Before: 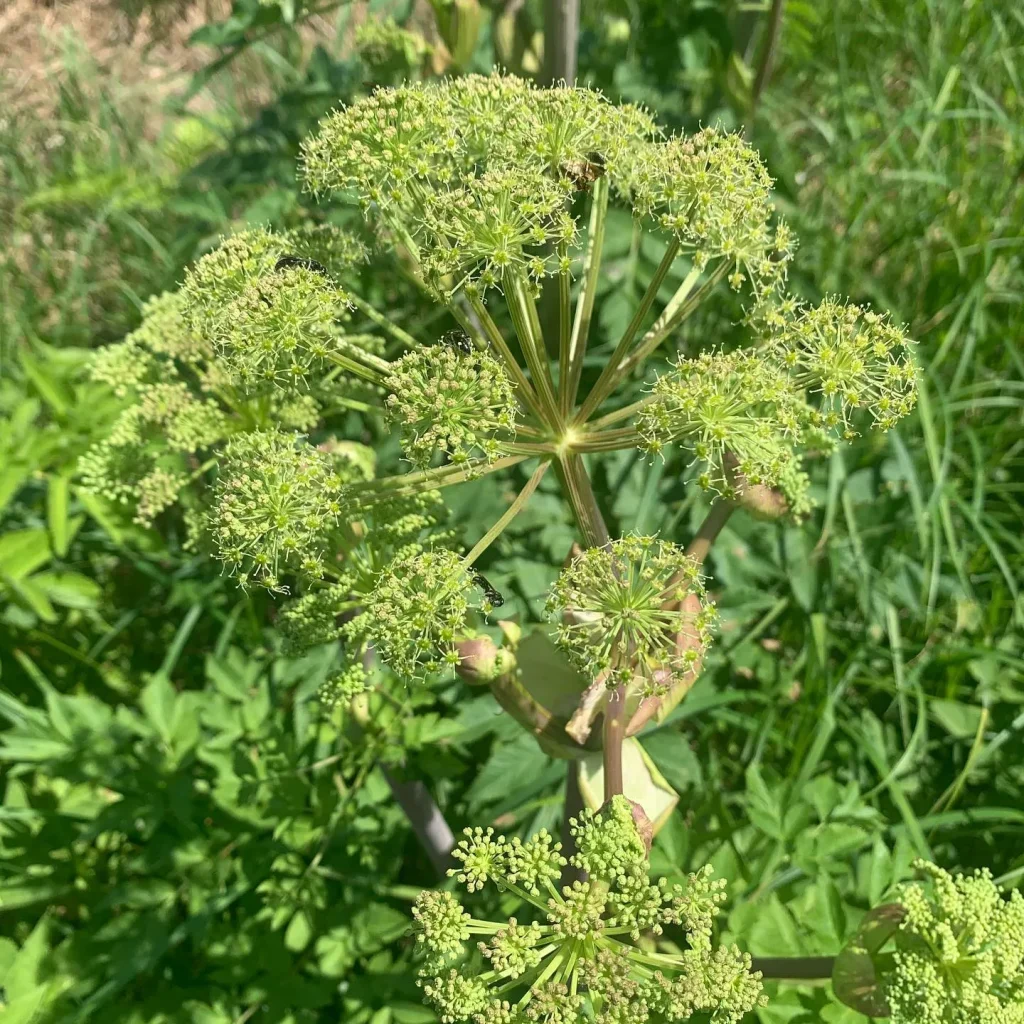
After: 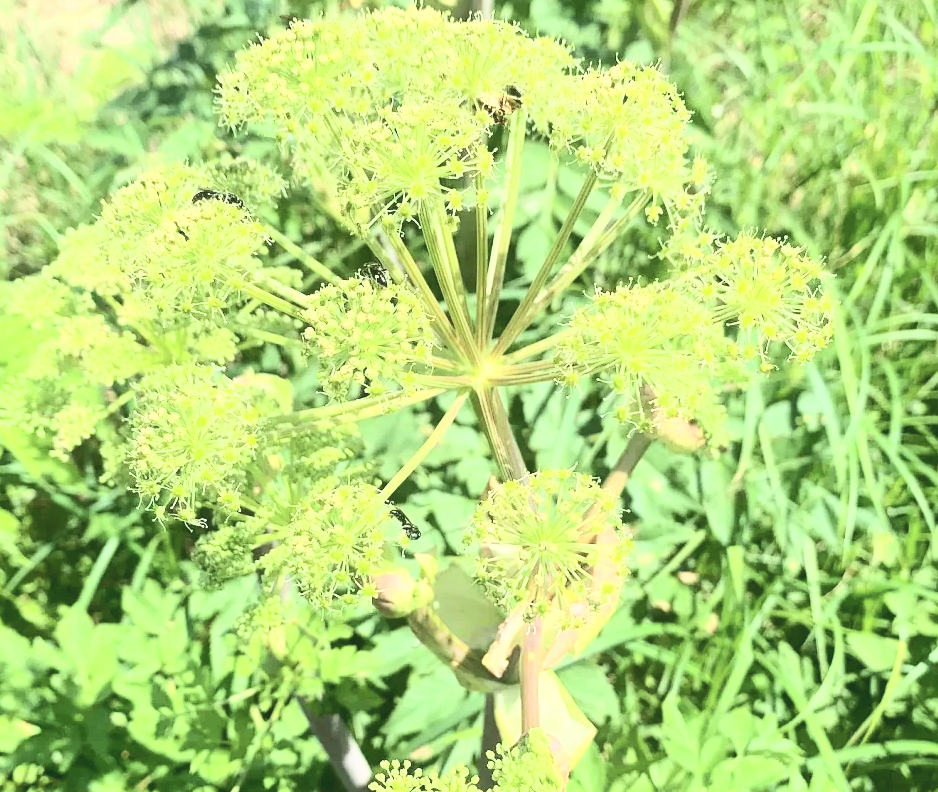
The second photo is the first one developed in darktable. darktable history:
crop: left 8.155%, top 6.611%, bottom 15.385%
contrast brightness saturation: contrast 0.39, brightness 0.53
base curve: curves: ch0 [(0, 0) (0.028, 0.03) (0.121, 0.232) (0.46, 0.748) (0.859, 0.968) (1, 1)]
white balance: red 0.988, blue 1.017
